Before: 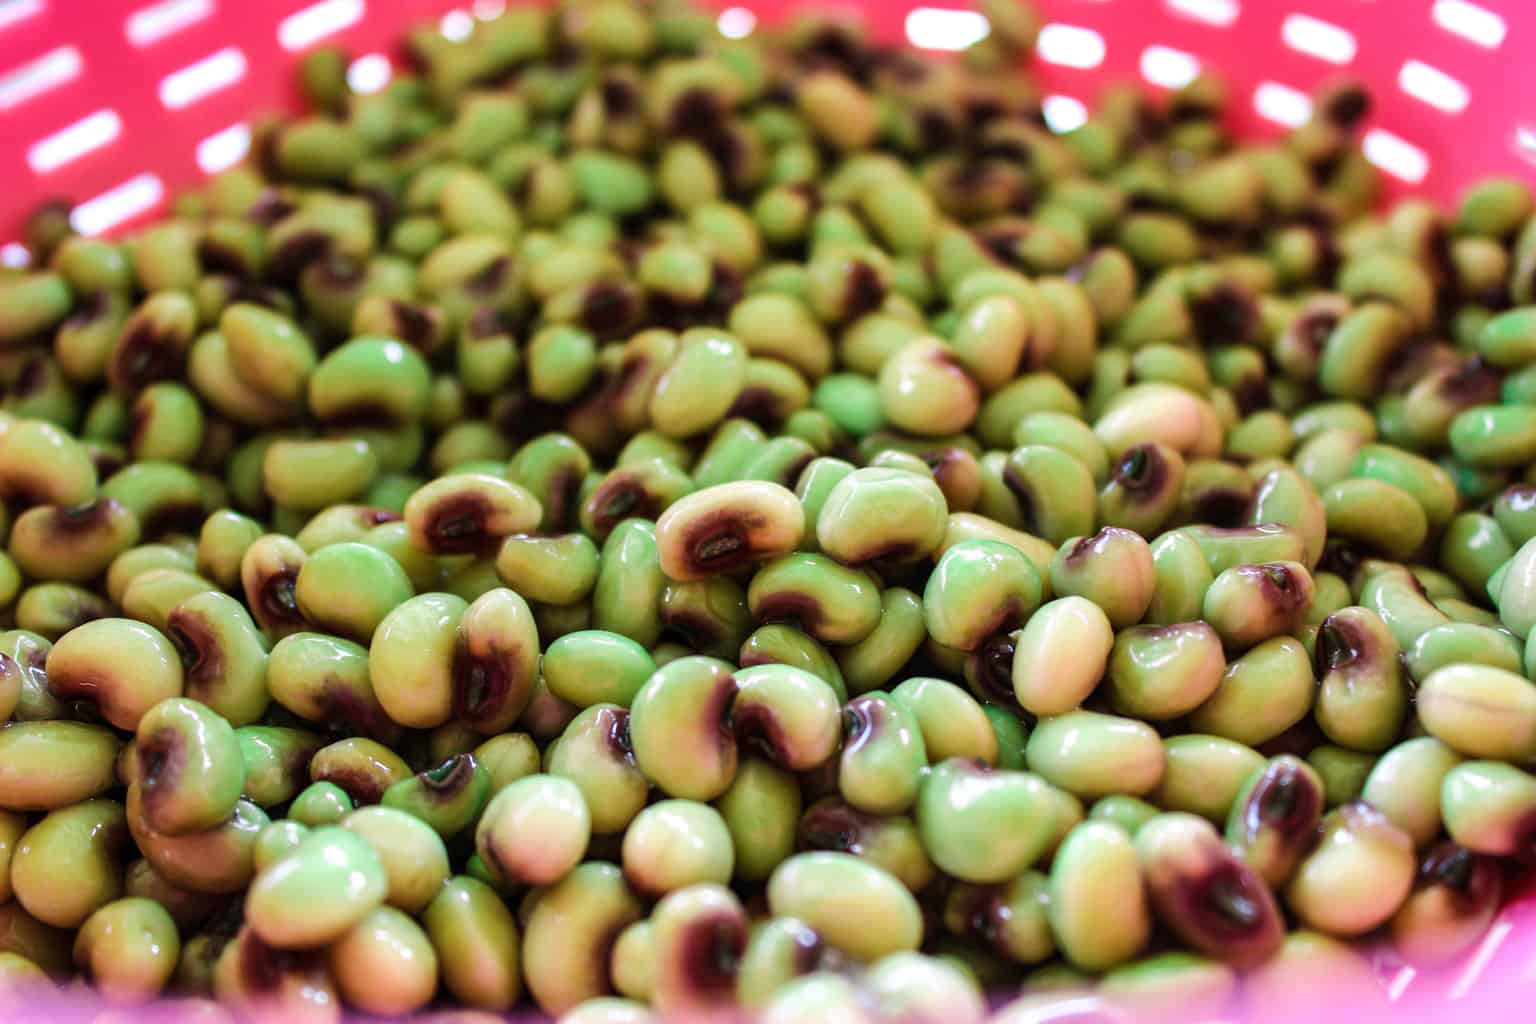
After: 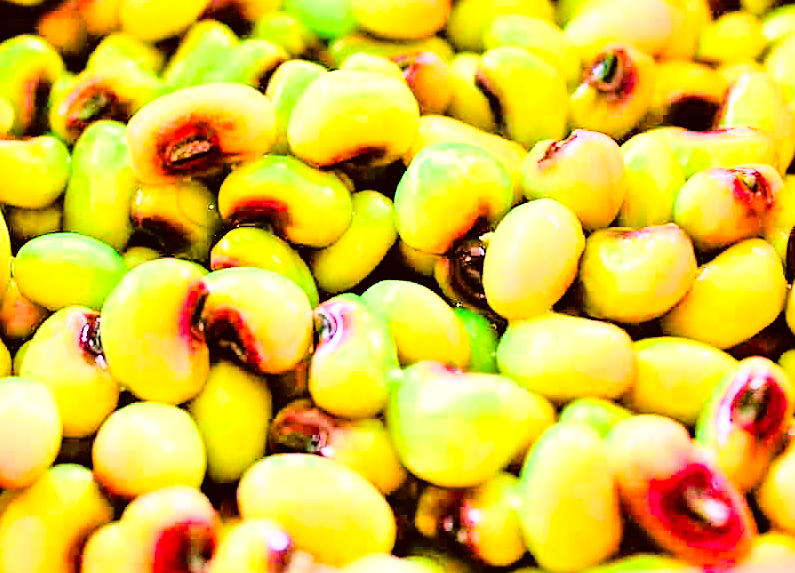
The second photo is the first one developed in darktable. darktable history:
tone equalizer: -7 EV 0.15 EV, -6 EV 0.6 EV, -5 EV 1.15 EV, -4 EV 1.33 EV, -3 EV 1.15 EV, -2 EV 0.6 EV, -1 EV 0.15 EV, mask exposure compensation -0.5 EV
sharpen: on, module defaults
color balance rgb: perceptual saturation grading › global saturation 20%, perceptual saturation grading › highlights 2.68%, perceptual saturation grading › shadows 50%
exposure: black level correction 0, exposure 1 EV, compensate exposure bias true, compensate highlight preservation false
color correction: highlights a* 8.98, highlights b* 15.09, shadows a* -0.49, shadows b* 26.52
crop: left 34.479%, top 38.822%, right 13.718%, bottom 5.172%
rgb curve: curves: ch0 [(0, 0) (0.21, 0.15) (0.24, 0.21) (0.5, 0.75) (0.75, 0.96) (0.89, 0.99) (1, 1)]; ch1 [(0, 0.02) (0.21, 0.13) (0.25, 0.2) (0.5, 0.67) (0.75, 0.9) (0.89, 0.97) (1, 1)]; ch2 [(0, 0.02) (0.21, 0.13) (0.25, 0.2) (0.5, 0.67) (0.75, 0.9) (0.89, 0.97) (1, 1)], compensate middle gray true
haze removal: compatibility mode true, adaptive false
